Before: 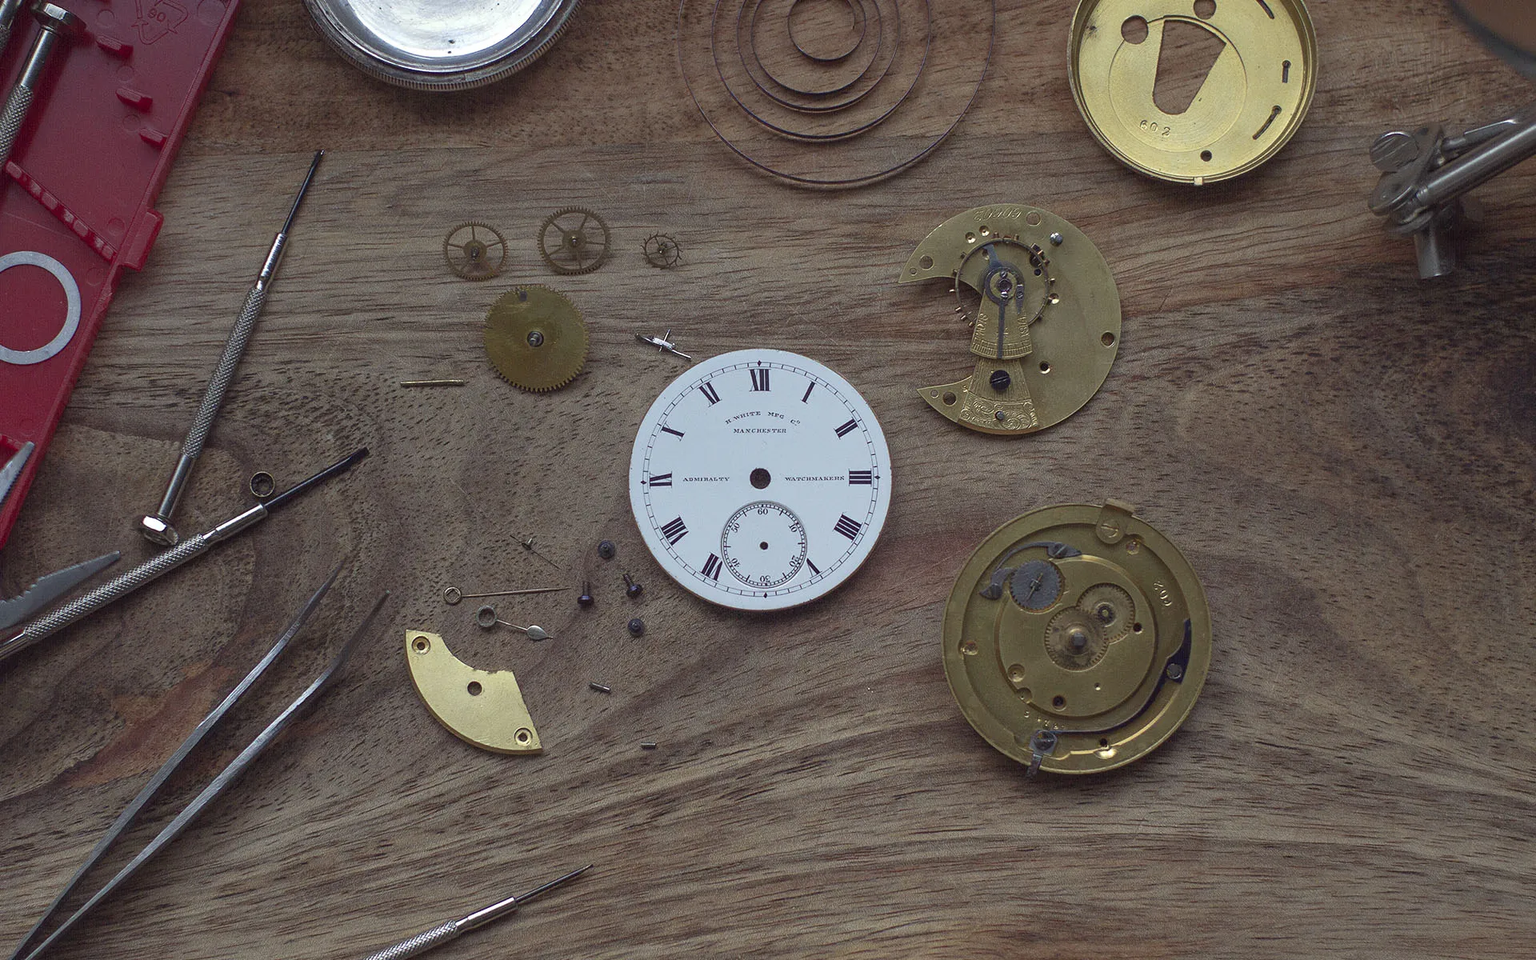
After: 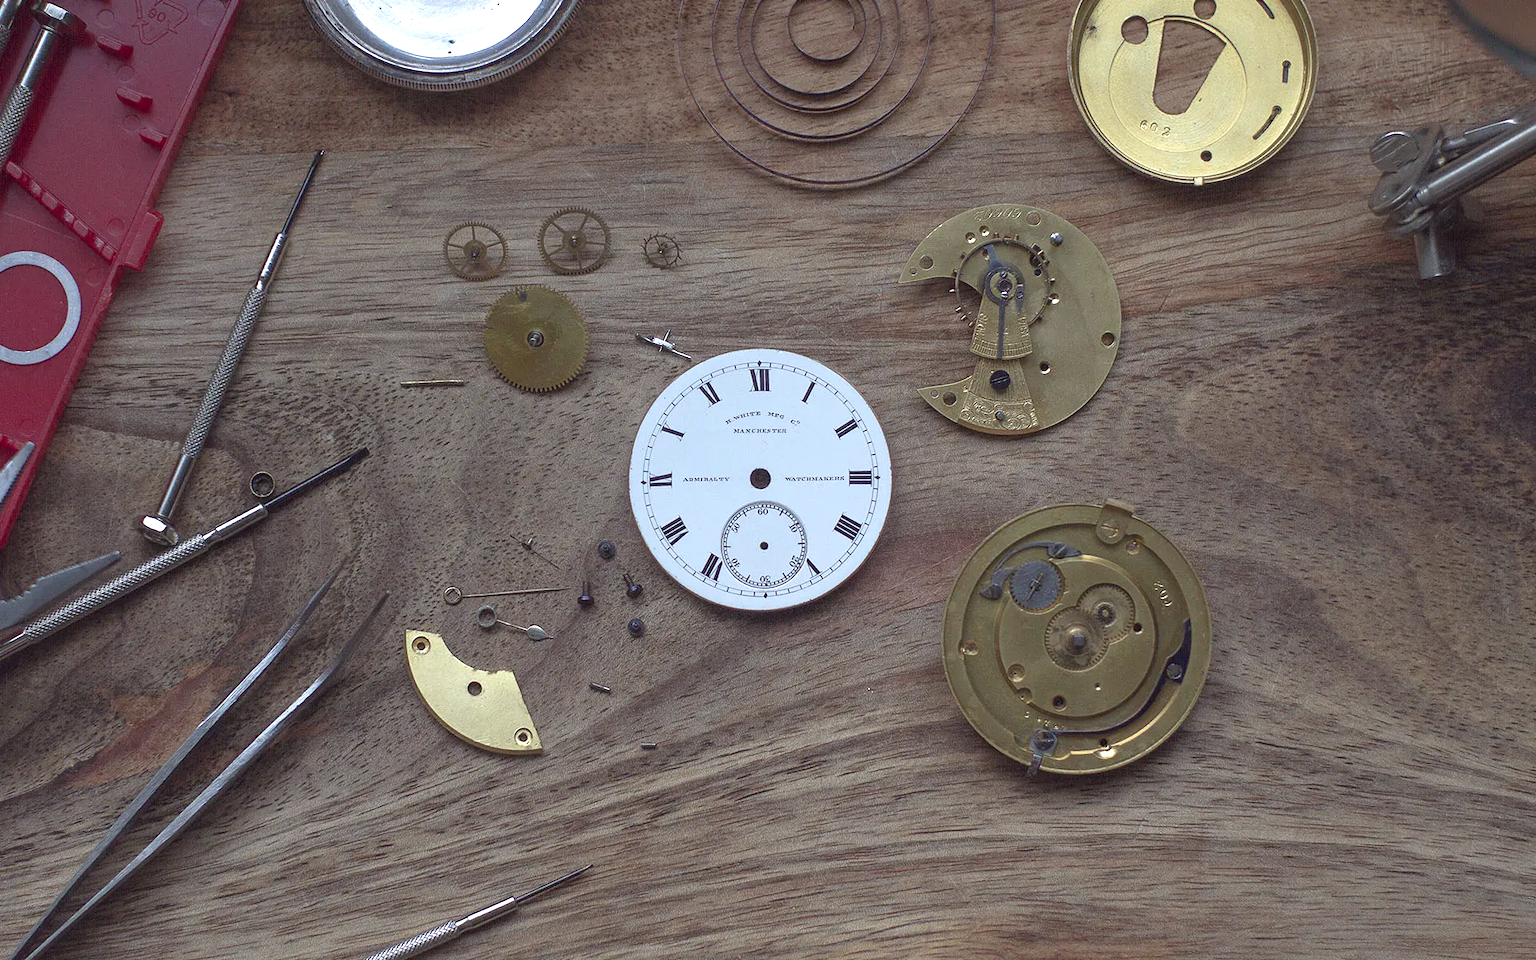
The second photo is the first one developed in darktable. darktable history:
exposure: black level correction 0.001, exposure 0.499 EV, compensate exposure bias true, compensate highlight preservation false
color correction: highlights a* -0.146, highlights b* -5.44, shadows a* -0.145, shadows b* -0.143
